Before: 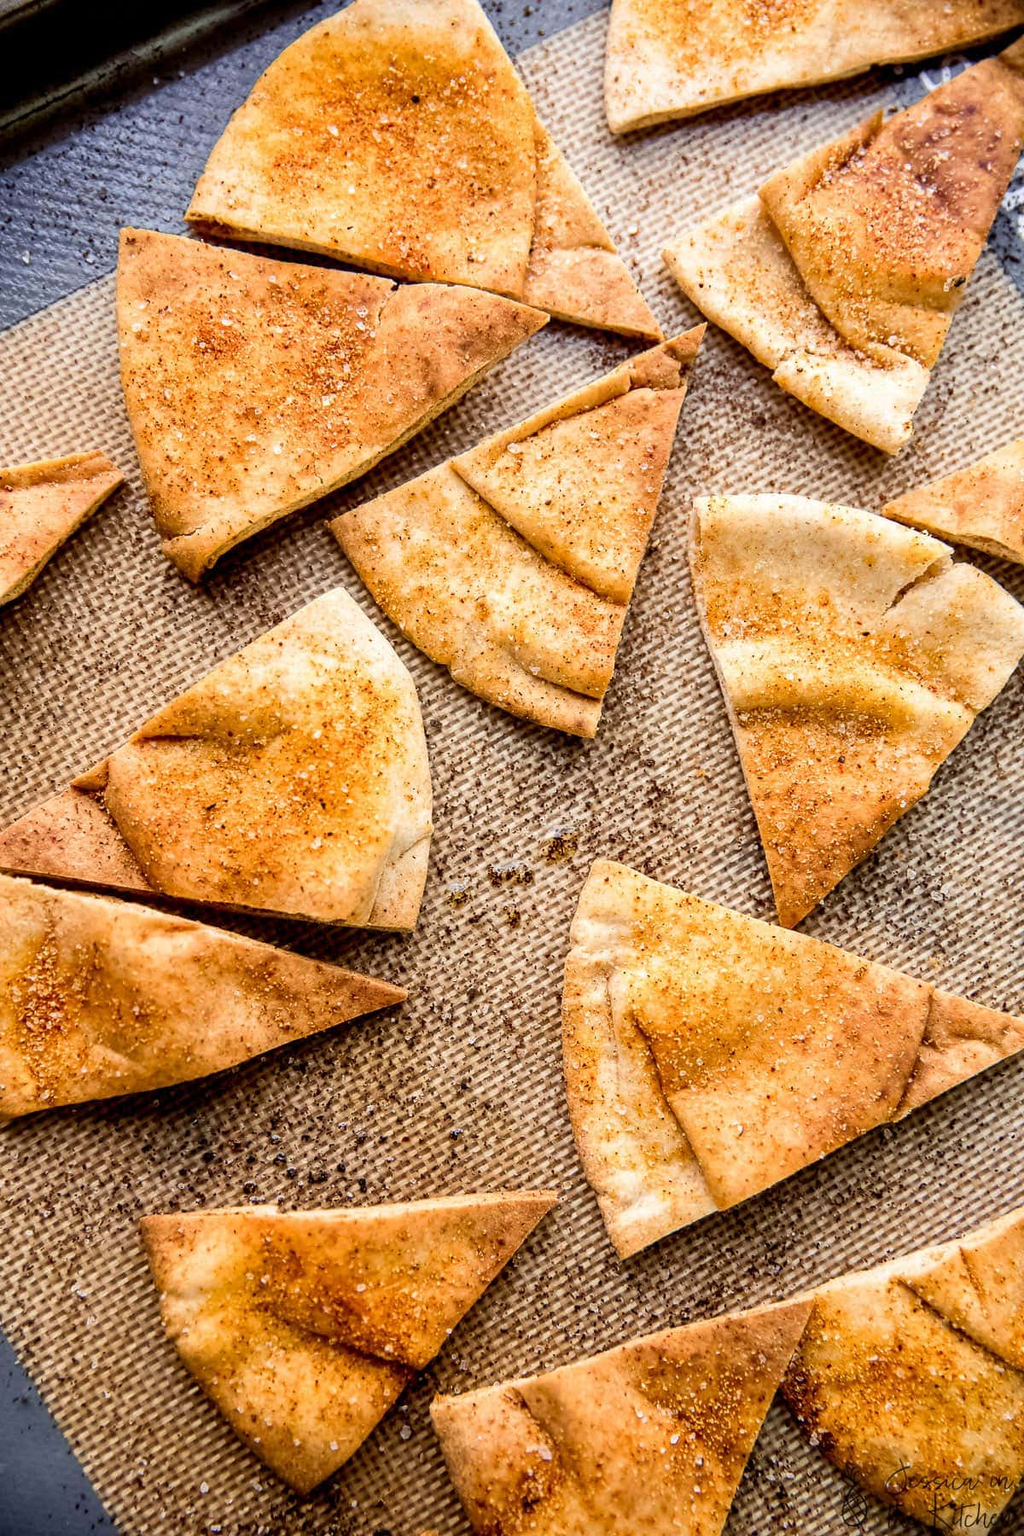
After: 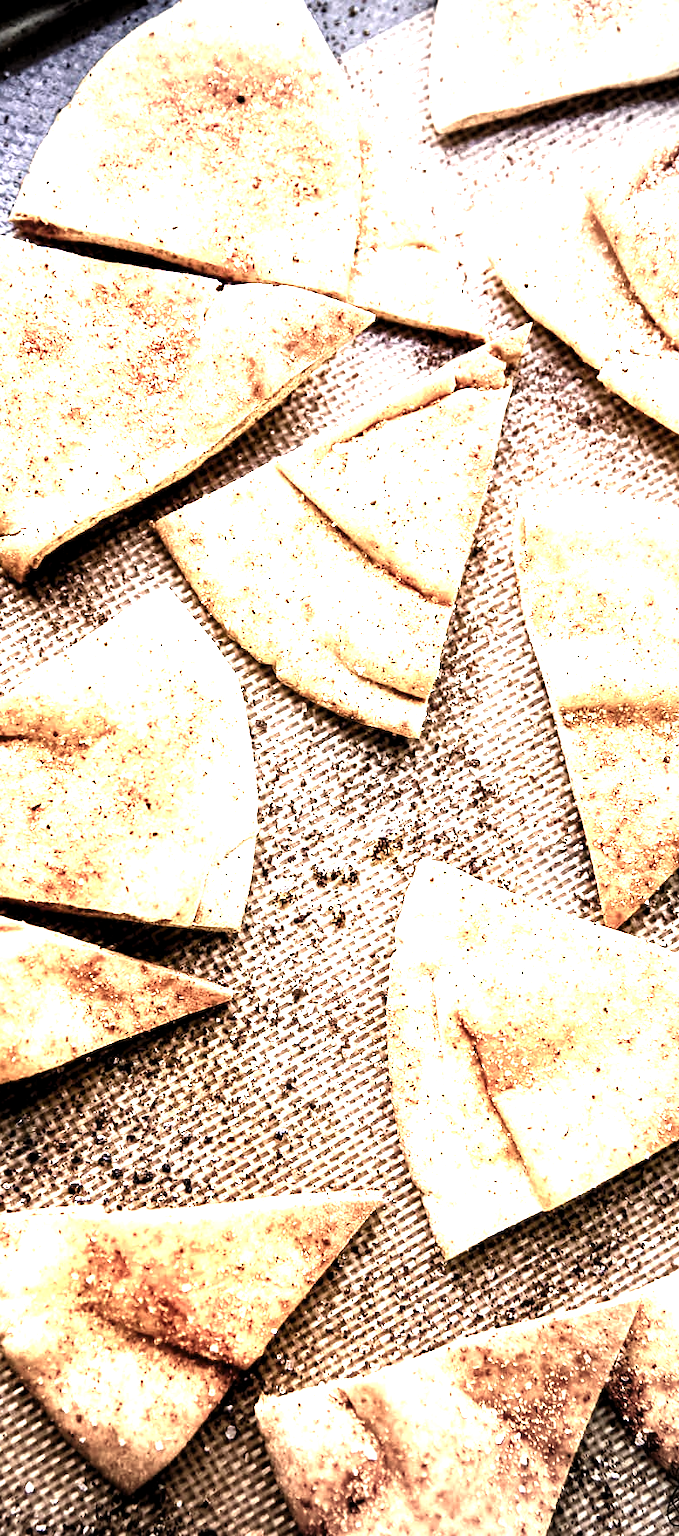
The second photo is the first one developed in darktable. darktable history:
levels: levels [0.101, 0.578, 0.953]
exposure: black level correction 0, exposure 1.58 EV, compensate exposure bias true, compensate highlight preservation false
color correction: highlights a* -0.293, highlights b* -0.137
crop: left 17.113%, right 16.487%
color calibration: output R [0.994, 0.059, -0.119, 0], output G [-0.036, 1.09, -0.119, 0], output B [0.078, -0.108, 0.961, 0], illuminant as shot in camera, x 0.358, y 0.373, temperature 4628.91 K
vignetting: fall-off start 71.91%, center (-0.148, 0.013)
contrast brightness saturation: contrast 0.042, saturation 0.072
color balance rgb: highlights gain › chroma 2.475%, highlights gain › hue 37.16°, perceptual saturation grading › global saturation -11.115%, perceptual saturation grading › highlights -26.55%, perceptual saturation grading › shadows 21.322%
